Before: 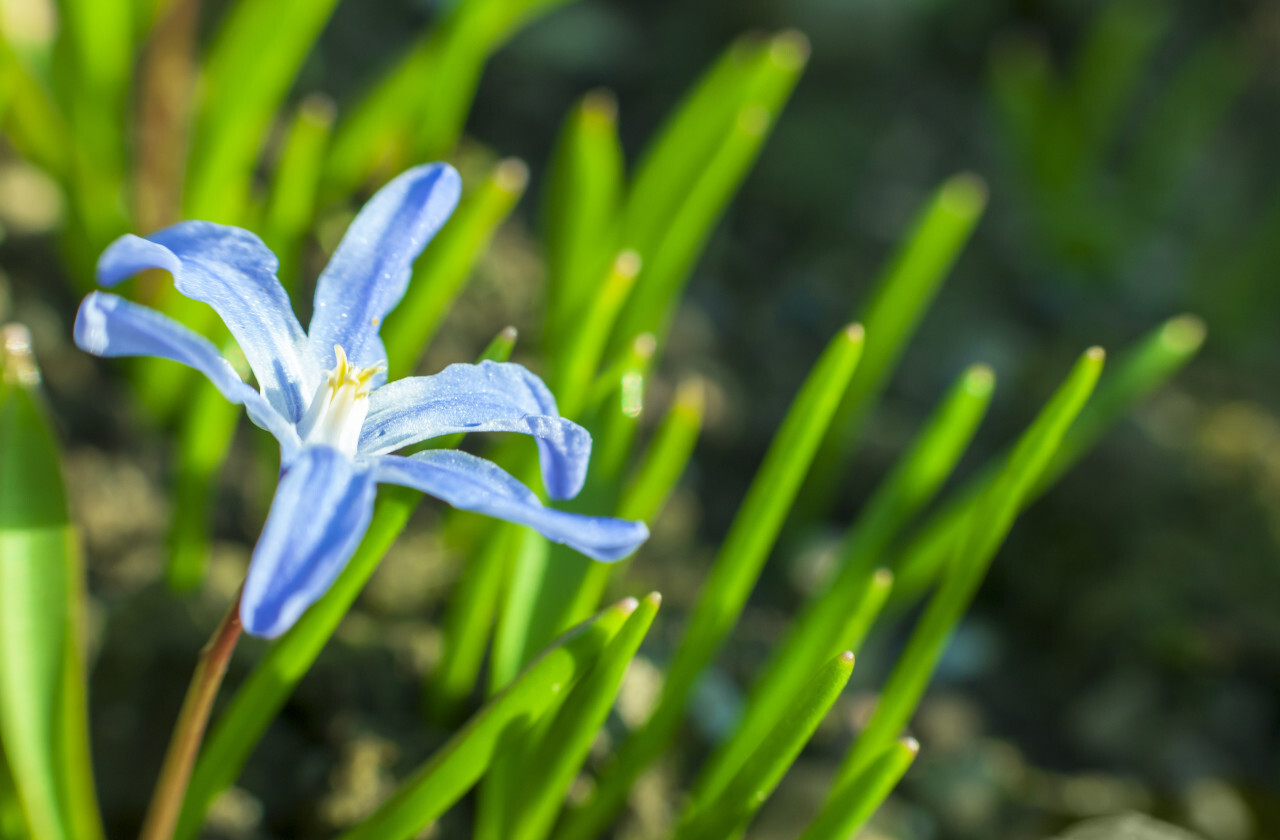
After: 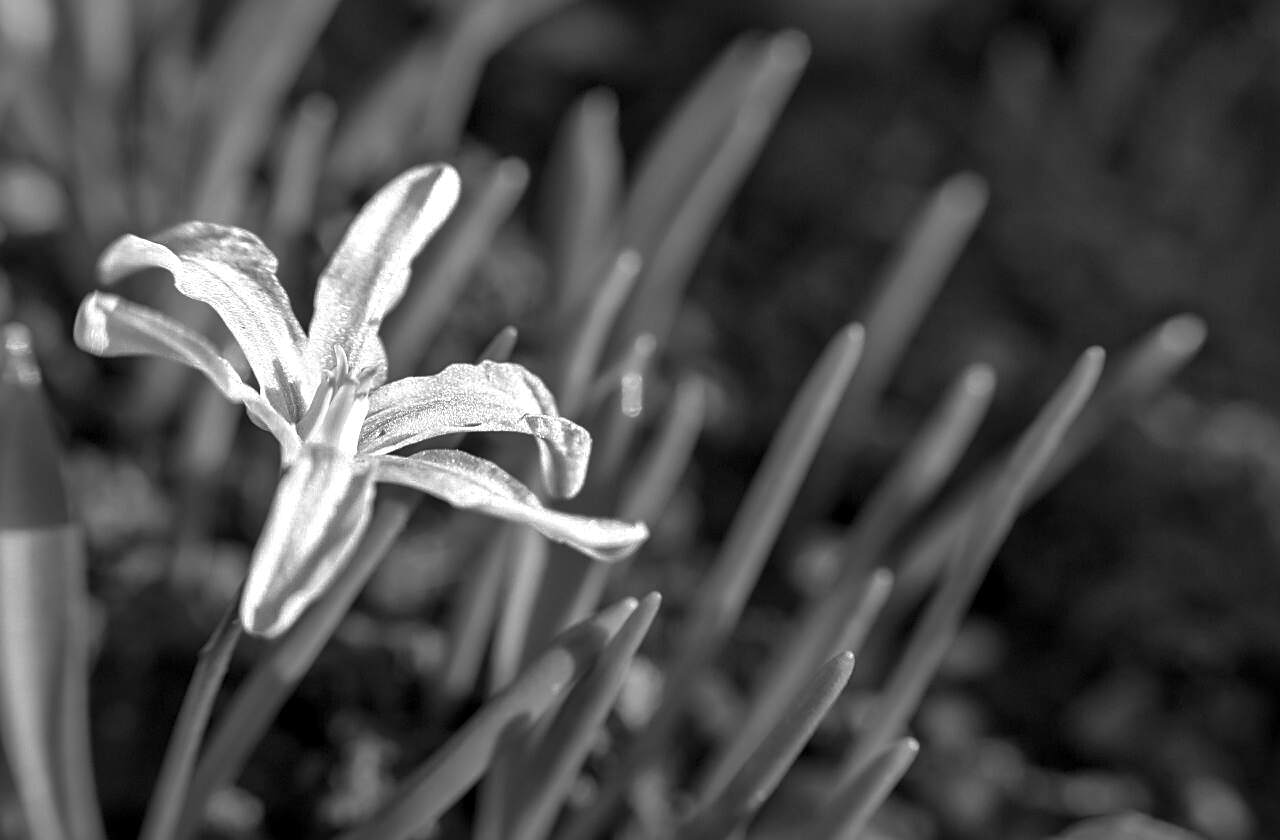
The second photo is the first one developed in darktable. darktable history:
local contrast: mode bilateral grid, contrast 21, coarseness 21, detail 150%, midtone range 0.2
sharpen: on, module defaults
color zones: curves: ch0 [(0, 0.613) (0.01, 0.613) (0.245, 0.448) (0.498, 0.529) (0.642, 0.665) (0.879, 0.777) (0.99, 0.613)]; ch1 [(0, 0) (0.143, 0) (0.286, 0) (0.429, 0) (0.571, 0) (0.714, 0) (0.857, 0)]
base curve: curves: ch0 [(0, 0) (0.826, 0.587) (1, 1)], preserve colors none
